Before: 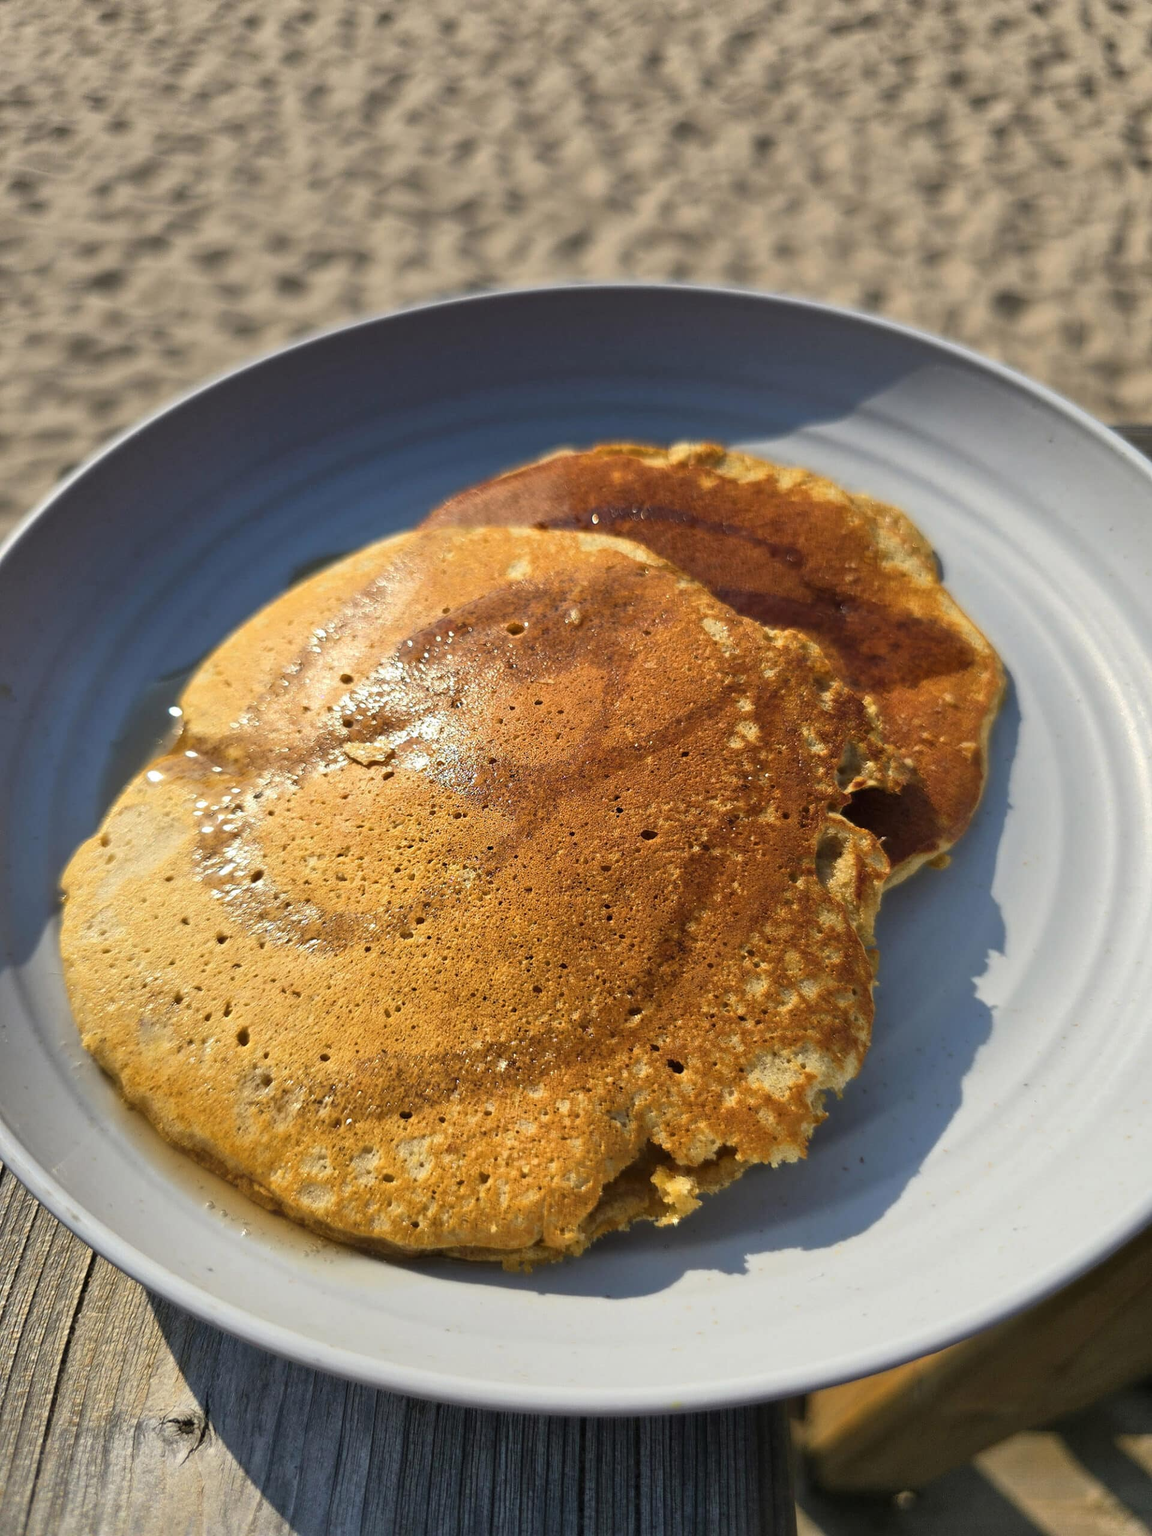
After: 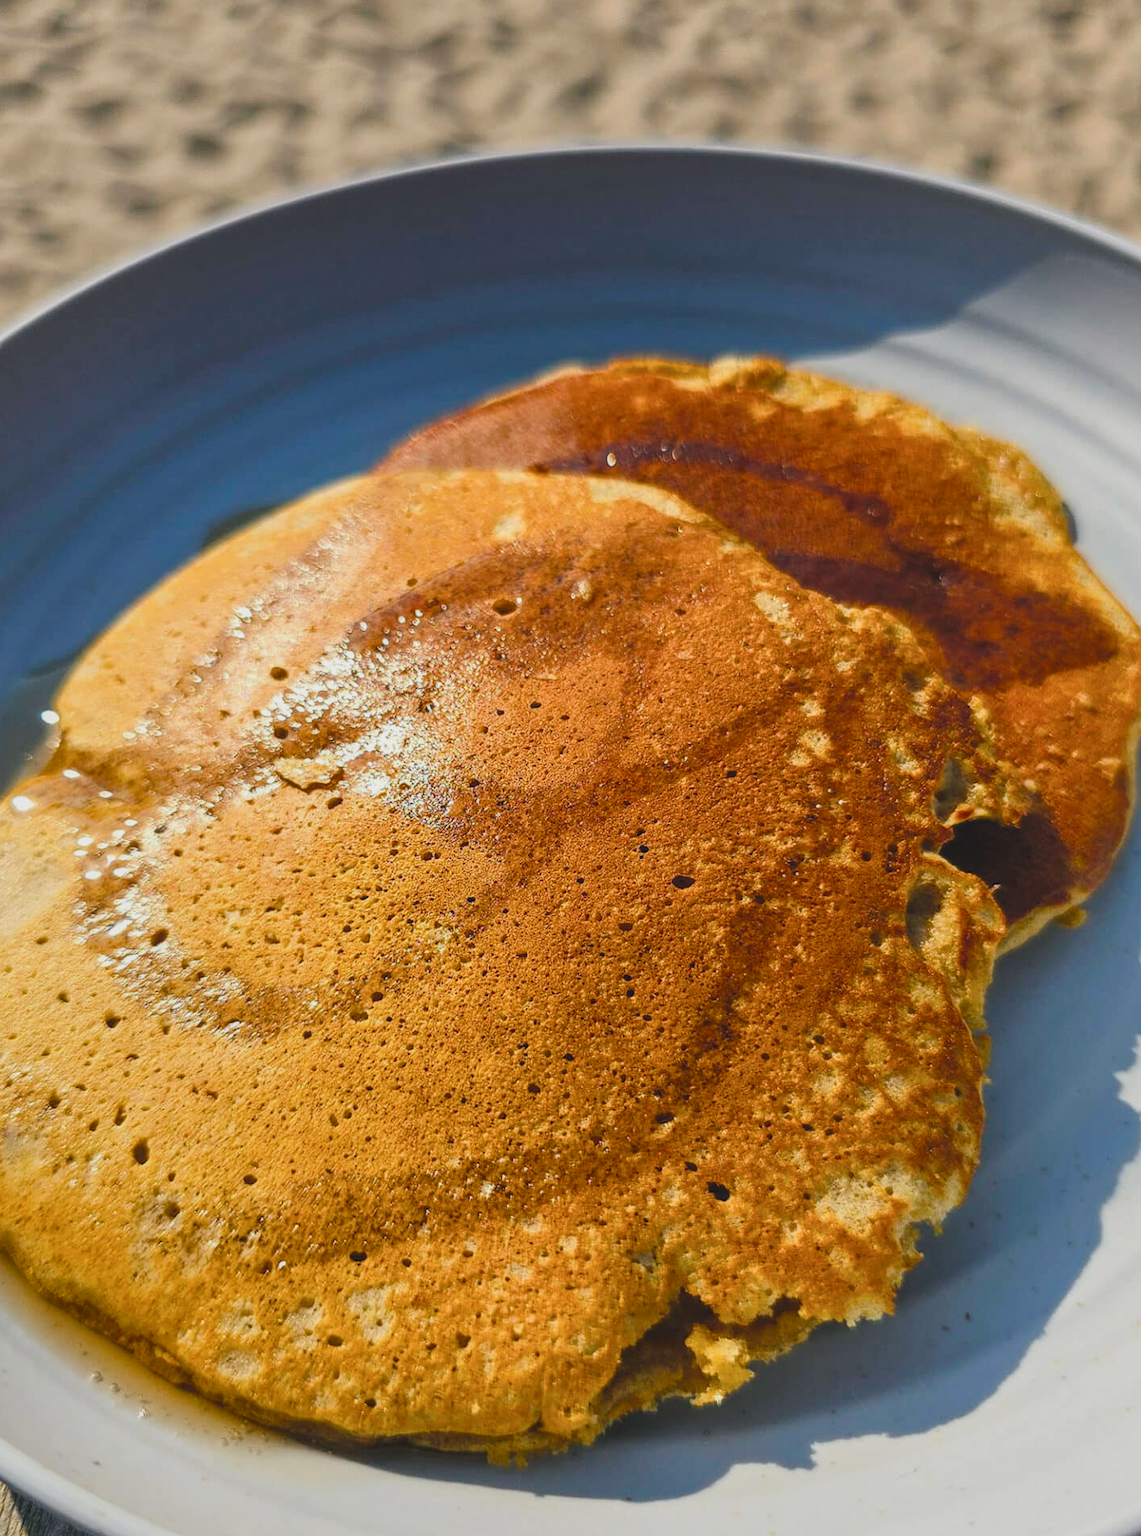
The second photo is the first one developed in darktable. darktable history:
exposure: black level correction -0.026, compensate highlight preservation false
crop and rotate: left 11.979%, top 11.432%, right 13.886%, bottom 13.729%
contrast brightness saturation: saturation -0.047
color balance rgb: shadows lift › chroma 2.002%, shadows lift › hue 222.6°, global offset › luminance 0.474%, linear chroma grading › global chroma 14.53%, perceptual saturation grading › global saturation 20%, perceptual saturation grading › highlights -25.709%, perceptual saturation grading › shadows 49.504%
filmic rgb: black relative exposure -7.65 EV, white relative exposure 4.56 EV, hardness 3.61, iterations of high-quality reconstruction 0
local contrast: detail 142%
